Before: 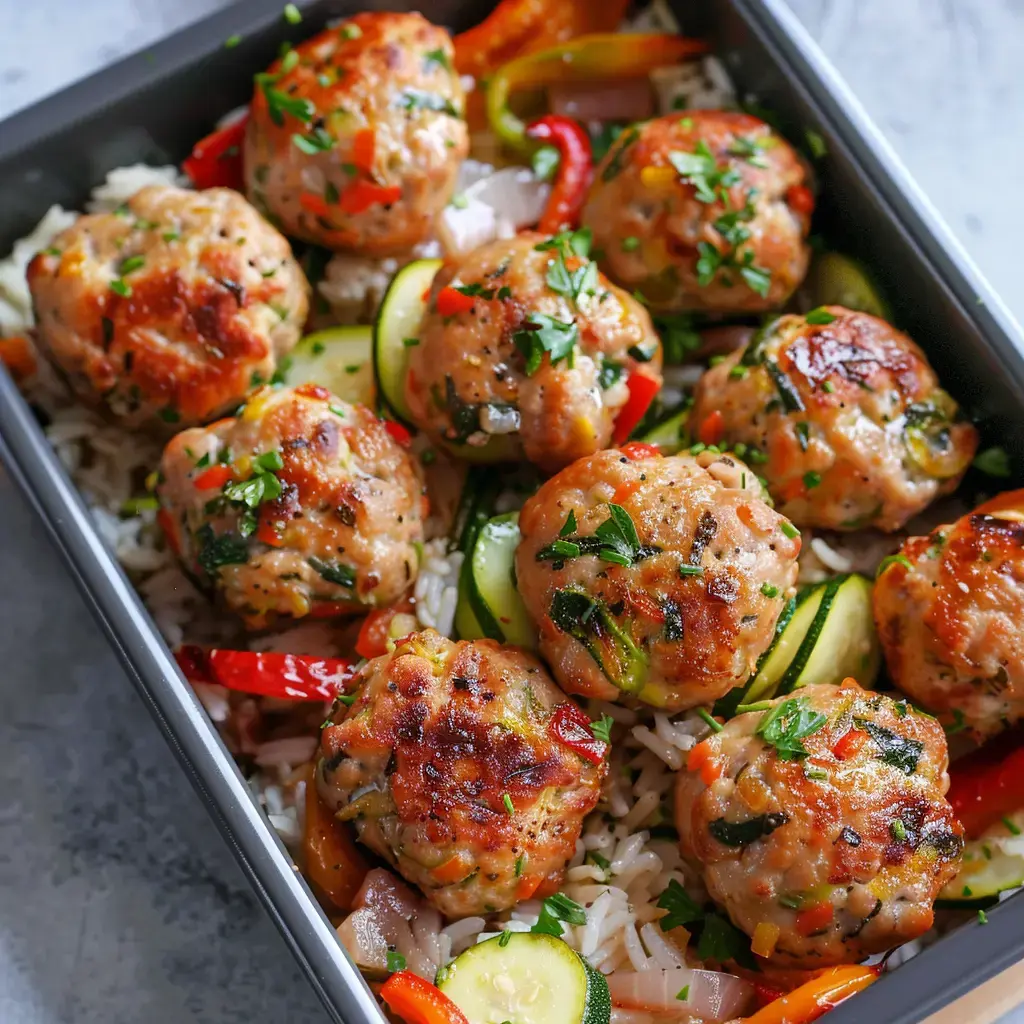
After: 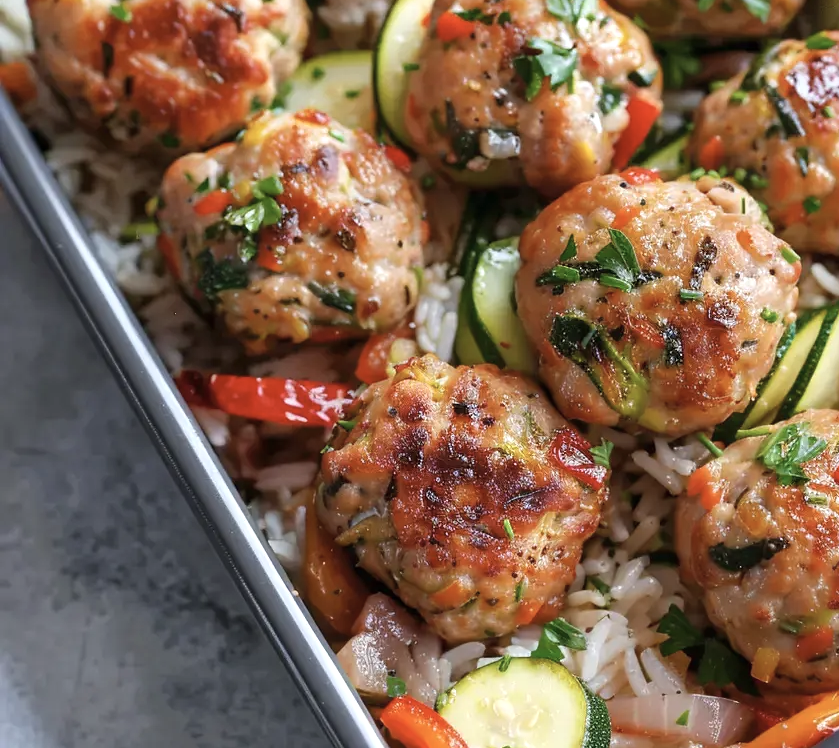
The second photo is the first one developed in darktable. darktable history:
exposure: exposure 0.244 EV, compensate highlight preservation false
crop: top 26.892%, right 18.059%
color correction: highlights b* -0.054, saturation 0.779
